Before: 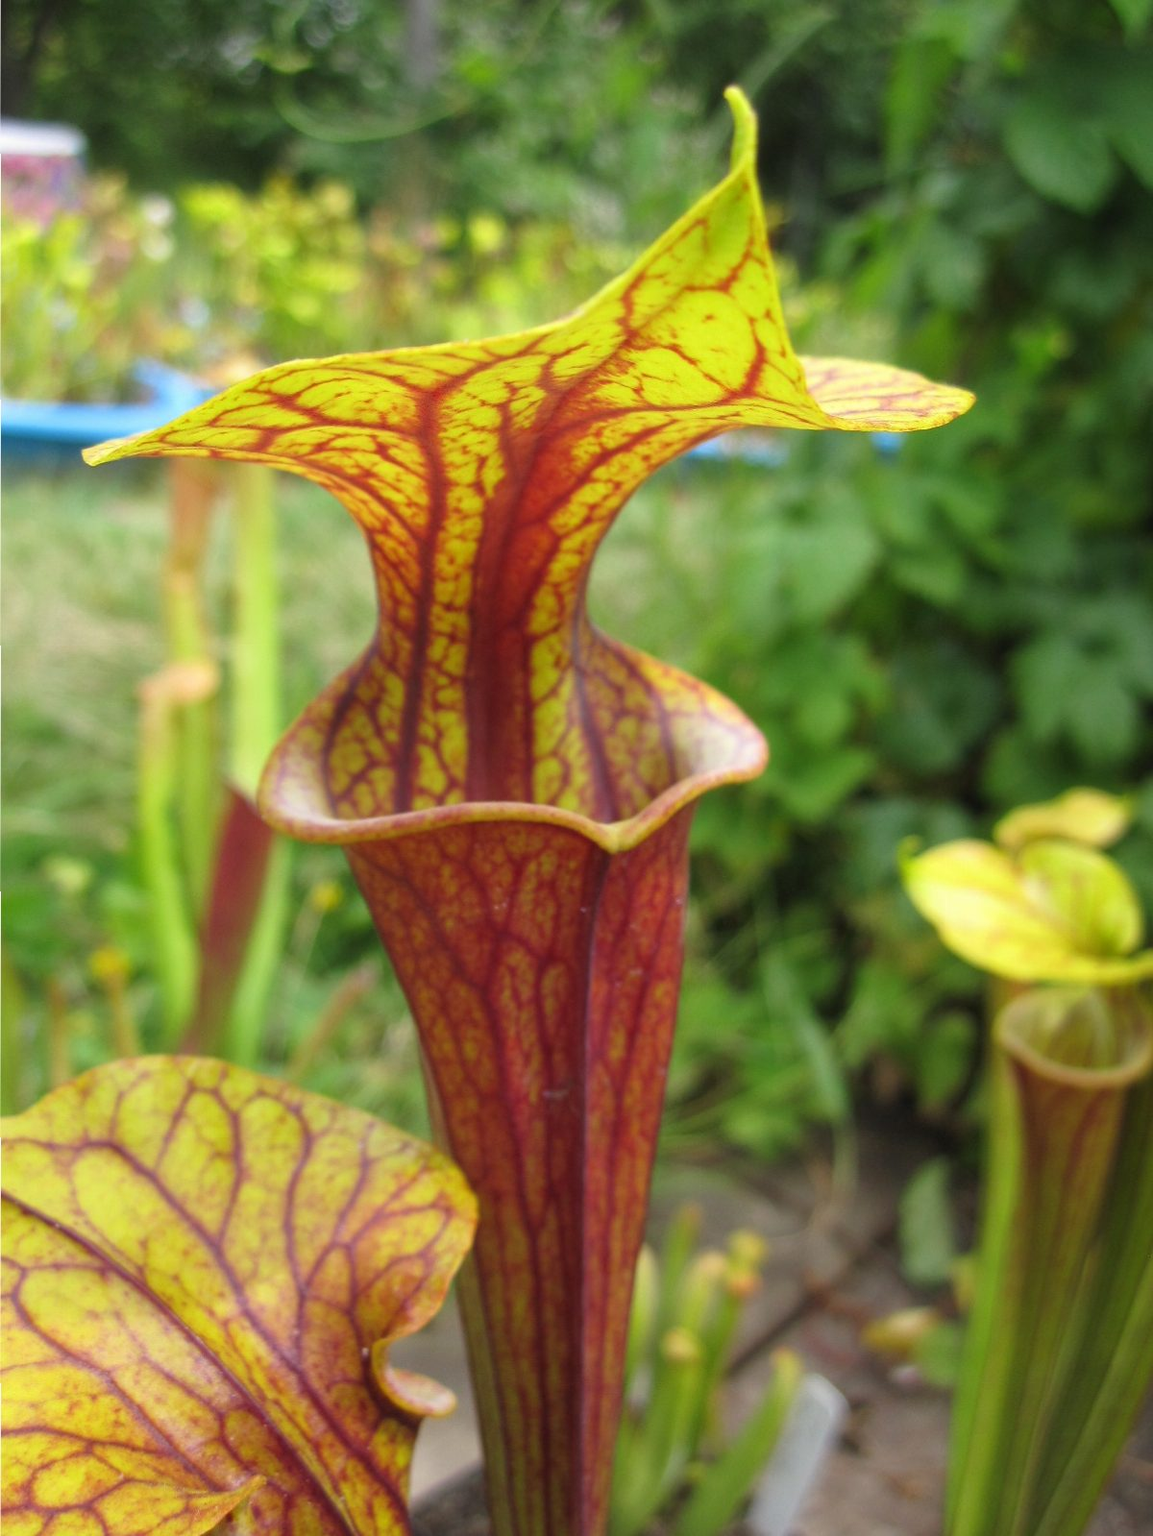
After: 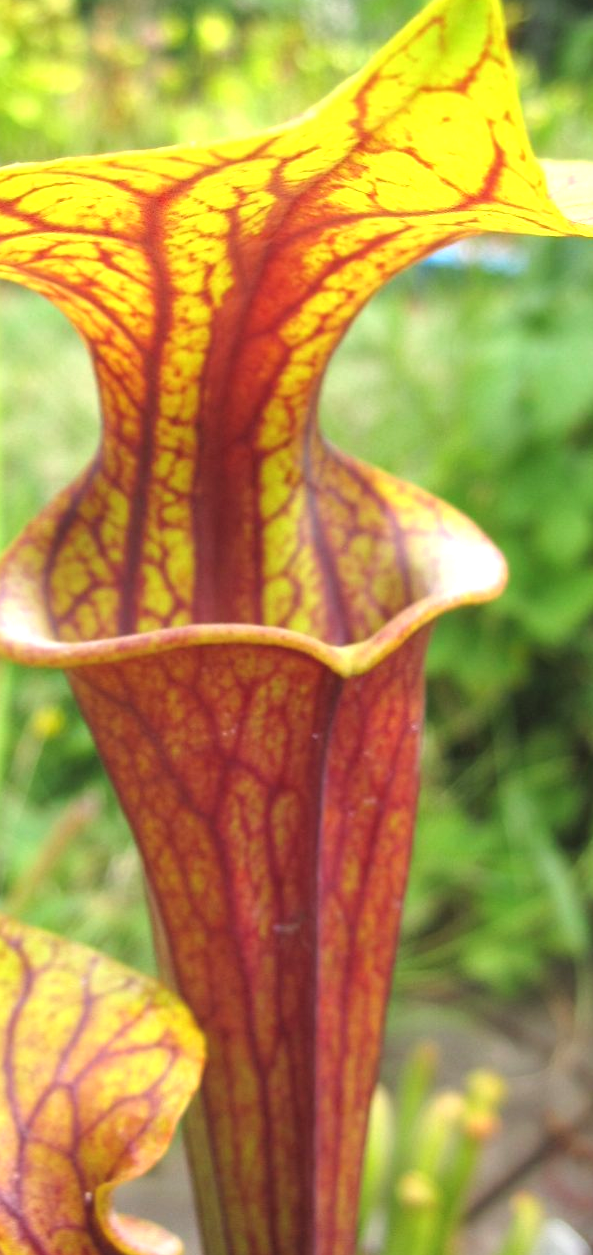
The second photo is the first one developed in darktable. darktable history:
exposure: black level correction -0.002, exposure 0.708 EV, compensate exposure bias true, compensate highlight preservation false
crop and rotate: angle 0.02°, left 24.353%, top 13.219%, right 26.156%, bottom 8.224%
